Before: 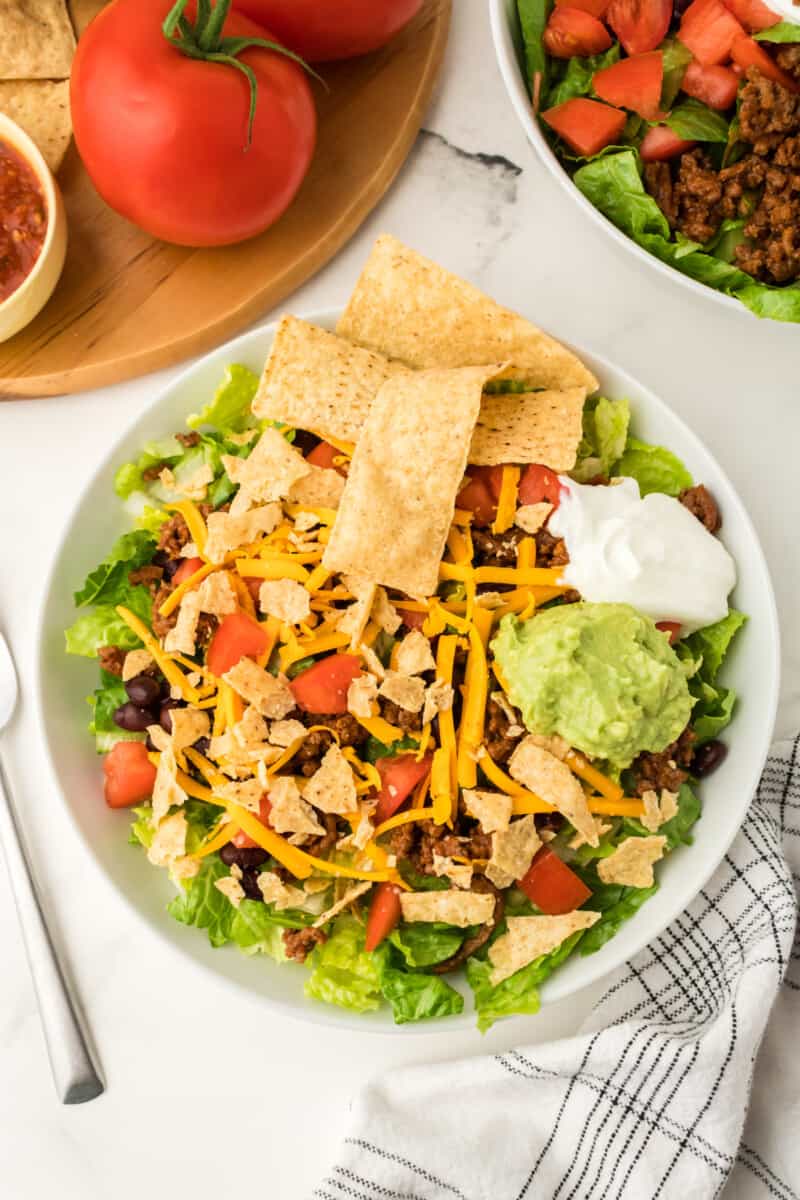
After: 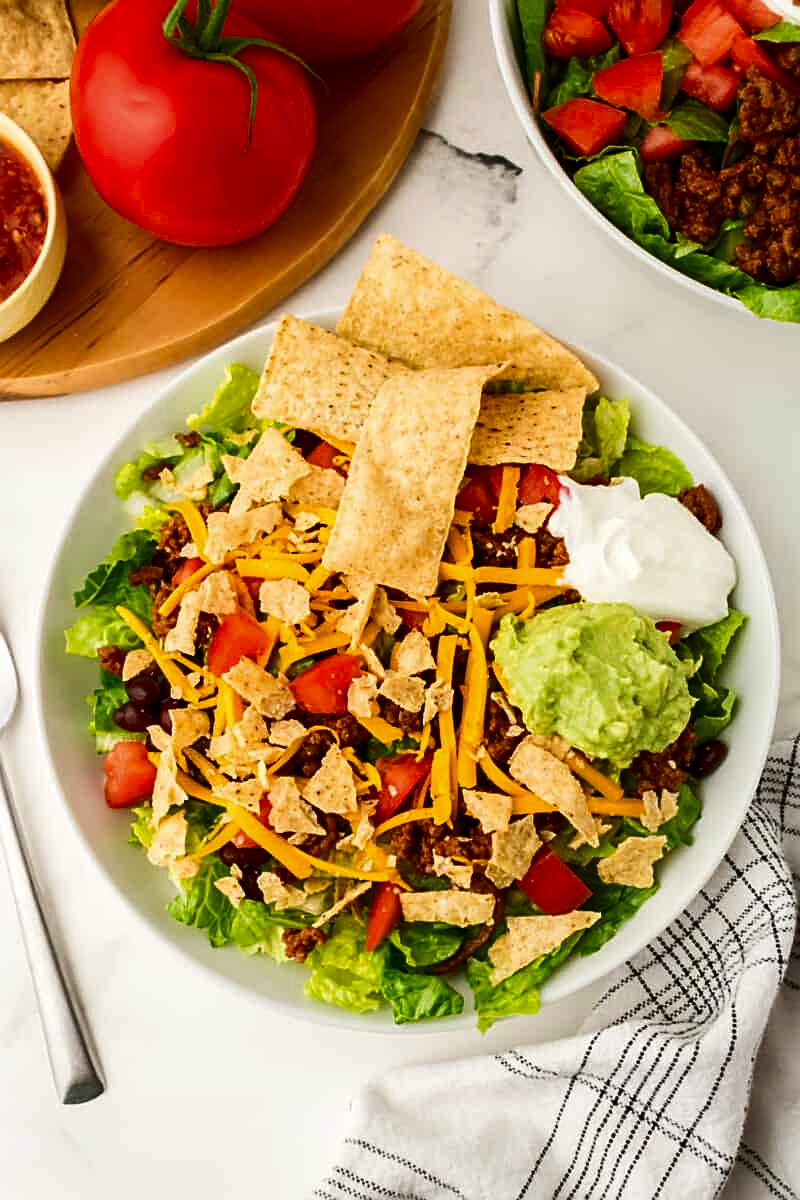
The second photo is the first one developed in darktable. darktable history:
contrast brightness saturation: contrast 0.128, brightness -0.224, saturation 0.141
sharpen: on, module defaults
